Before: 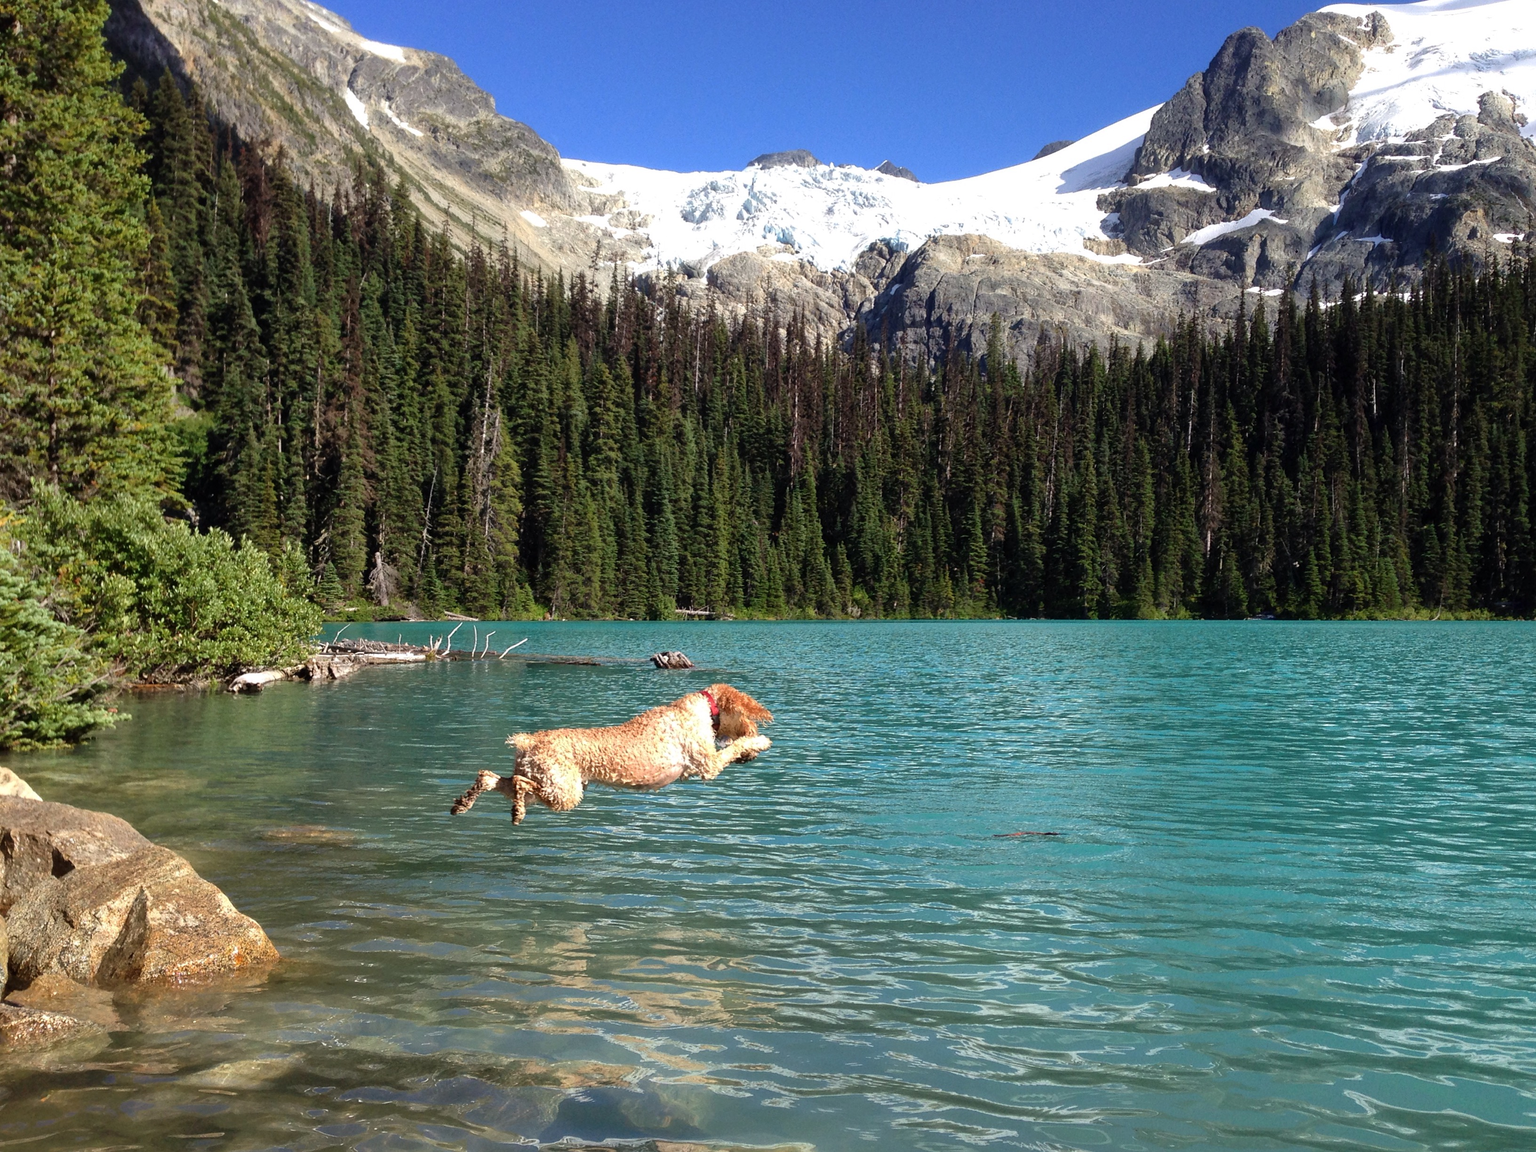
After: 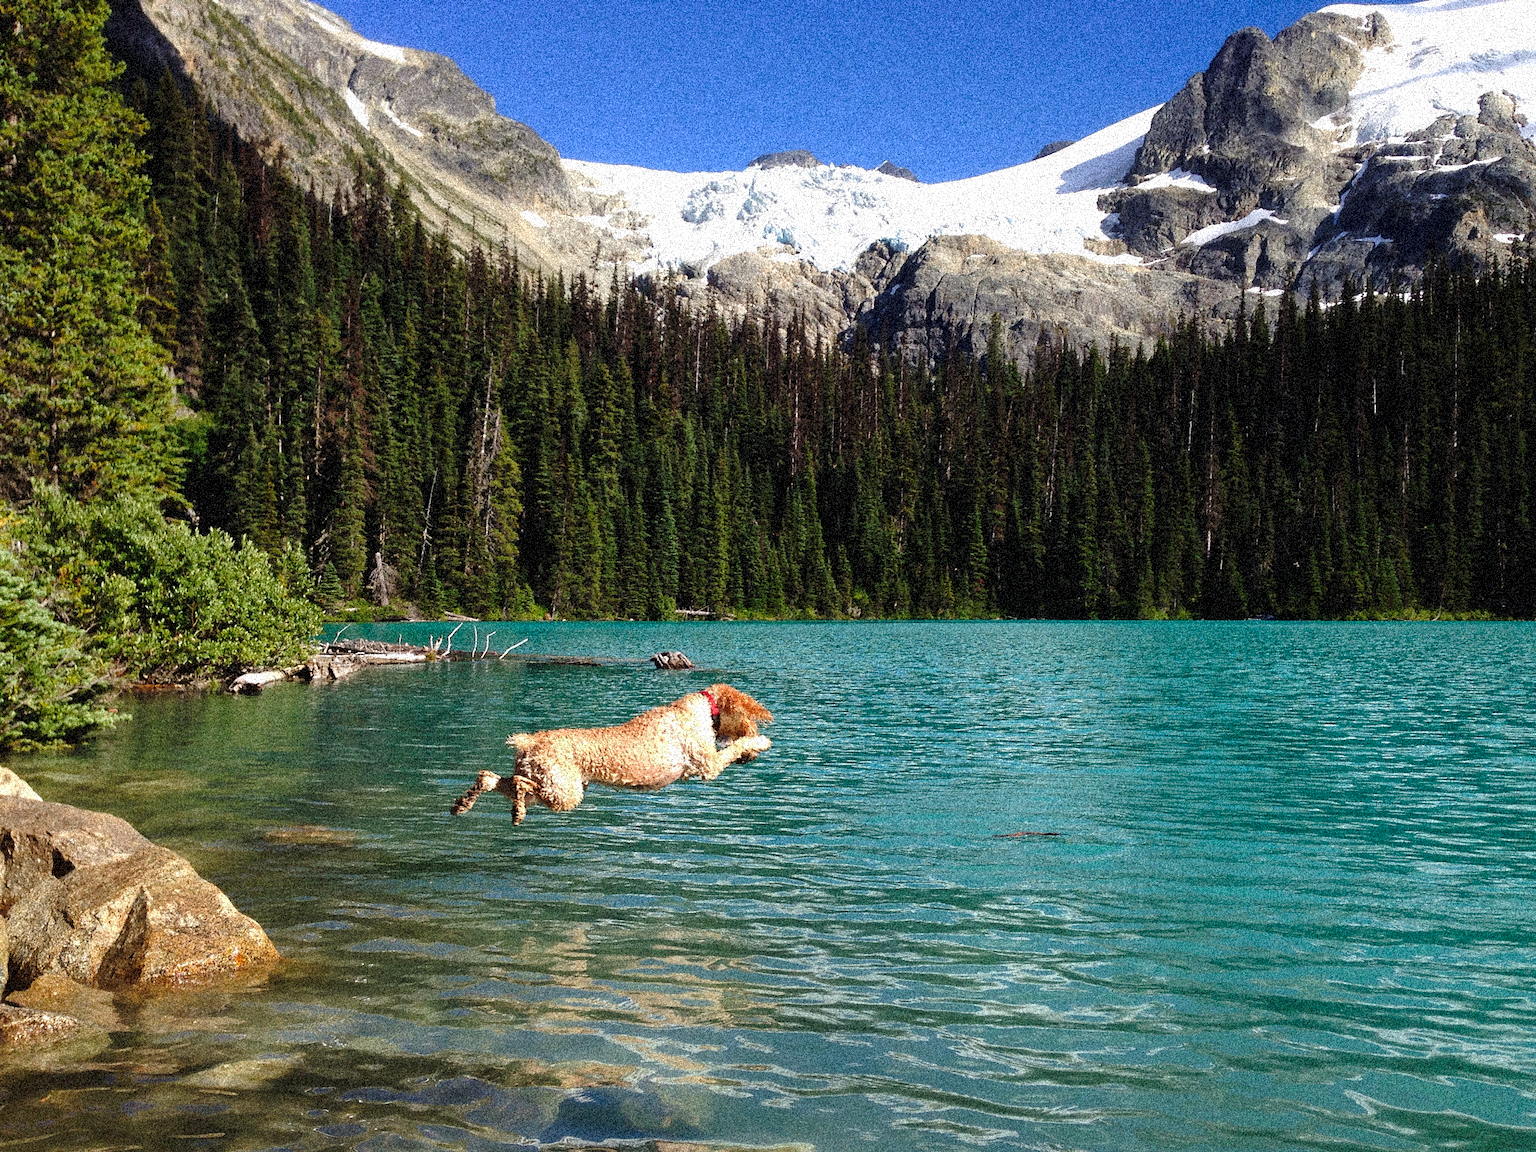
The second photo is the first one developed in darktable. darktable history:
base curve: curves: ch0 [(0, 0) (0.073, 0.04) (0.157, 0.139) (0.492, 0.492) (0.758, 0.758) (1, 1)], preserve colors none
grain: coarseness 3.75 ISO, strength 100%, mid-tones bias 0%
sharpen: radius 5.325, amount 0.312, threshold 26.433
